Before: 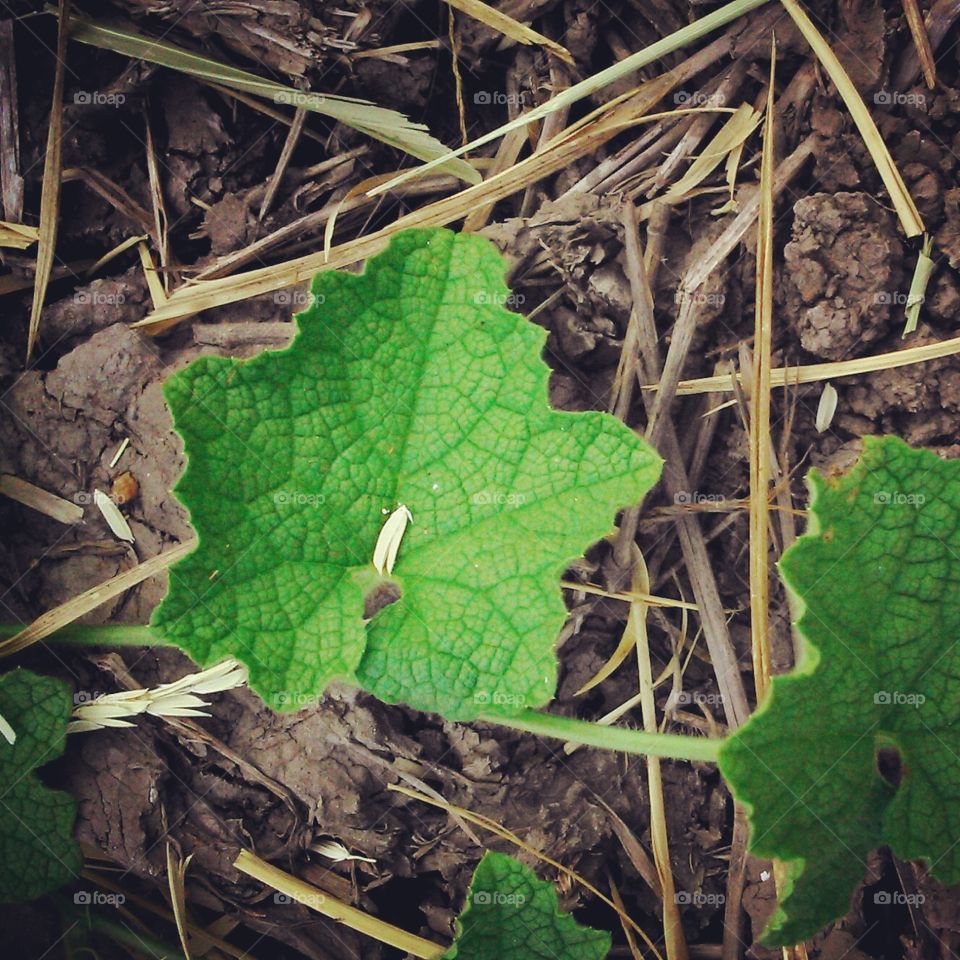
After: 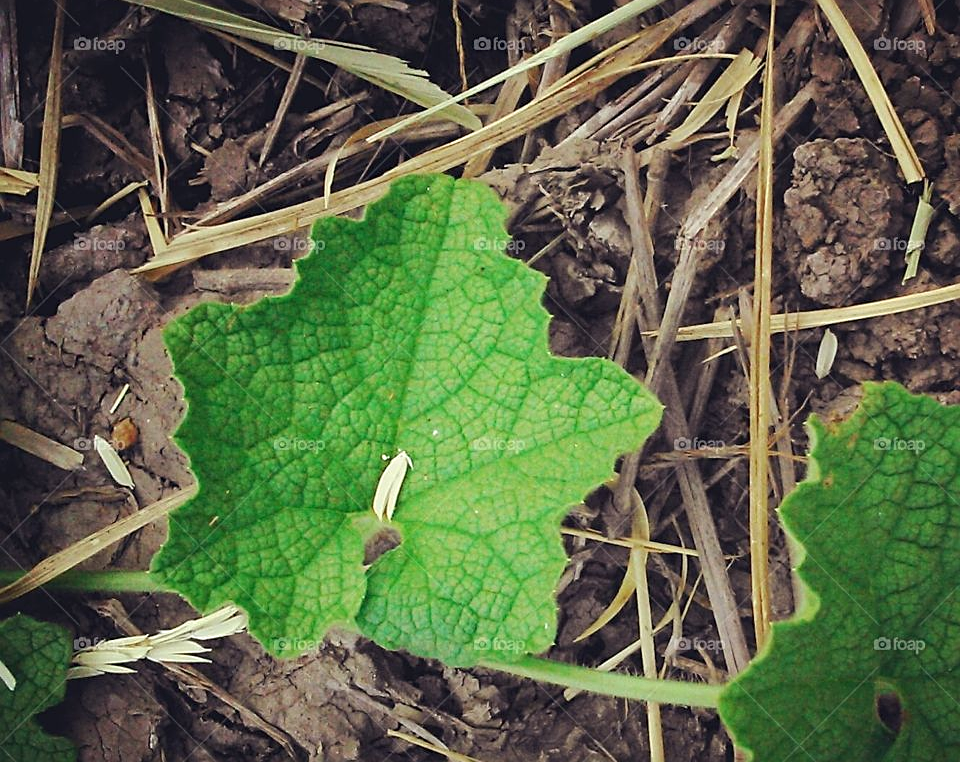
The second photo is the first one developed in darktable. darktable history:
sharpen: on, module defaults
crop and rotate: top 5.667%, bottom 14.937%
